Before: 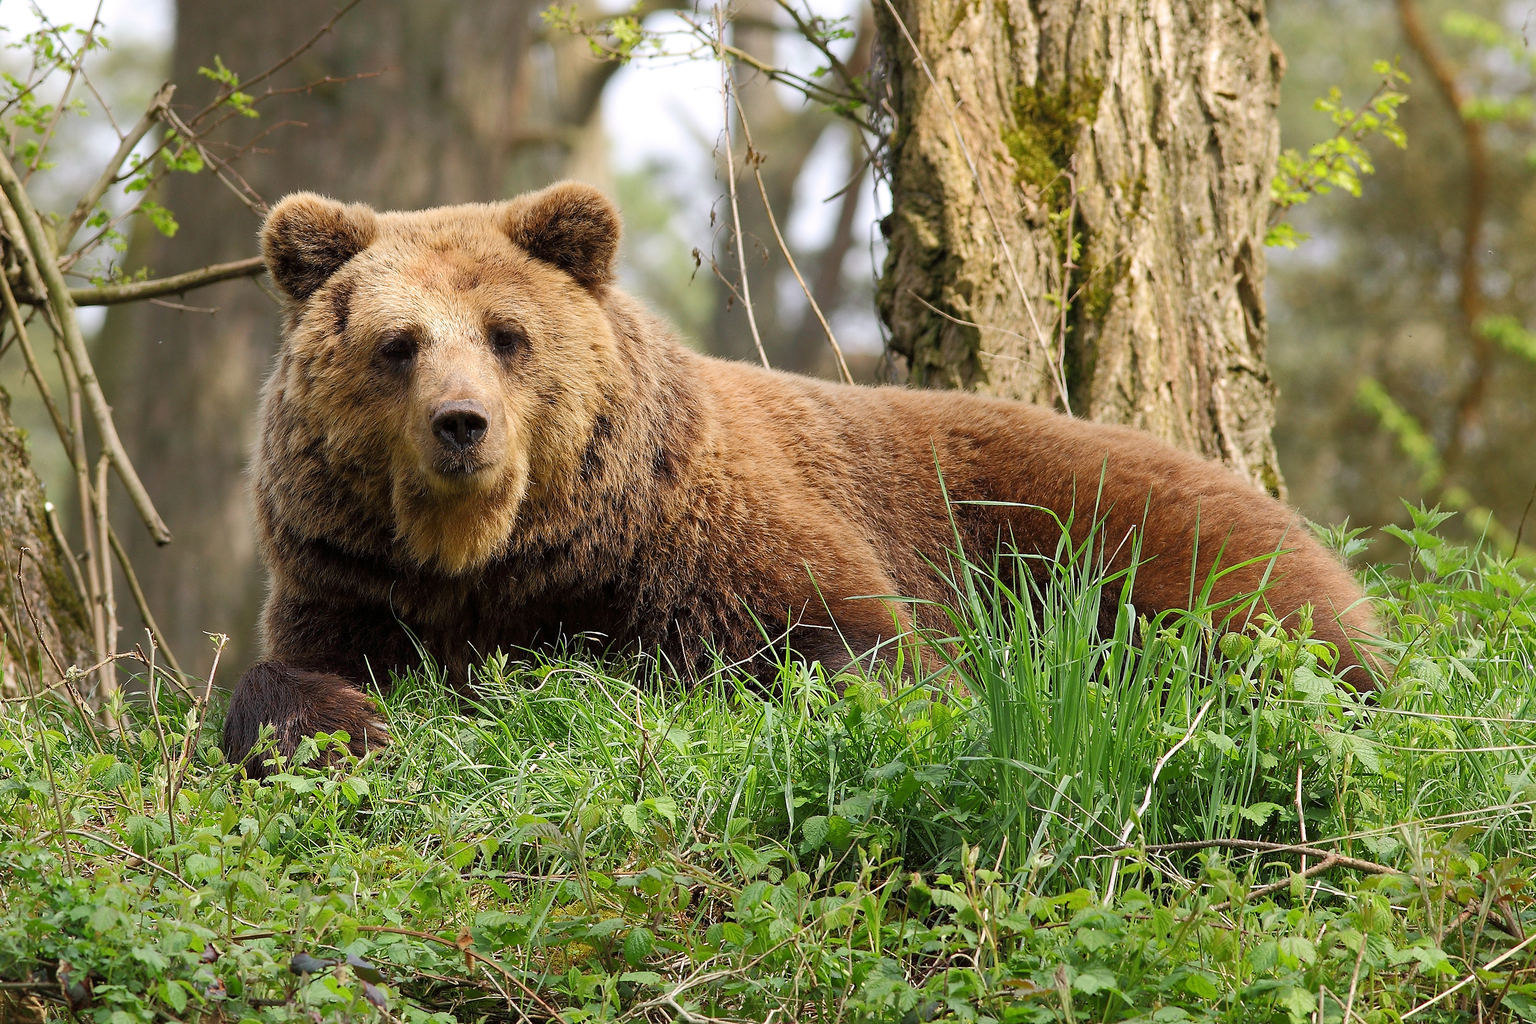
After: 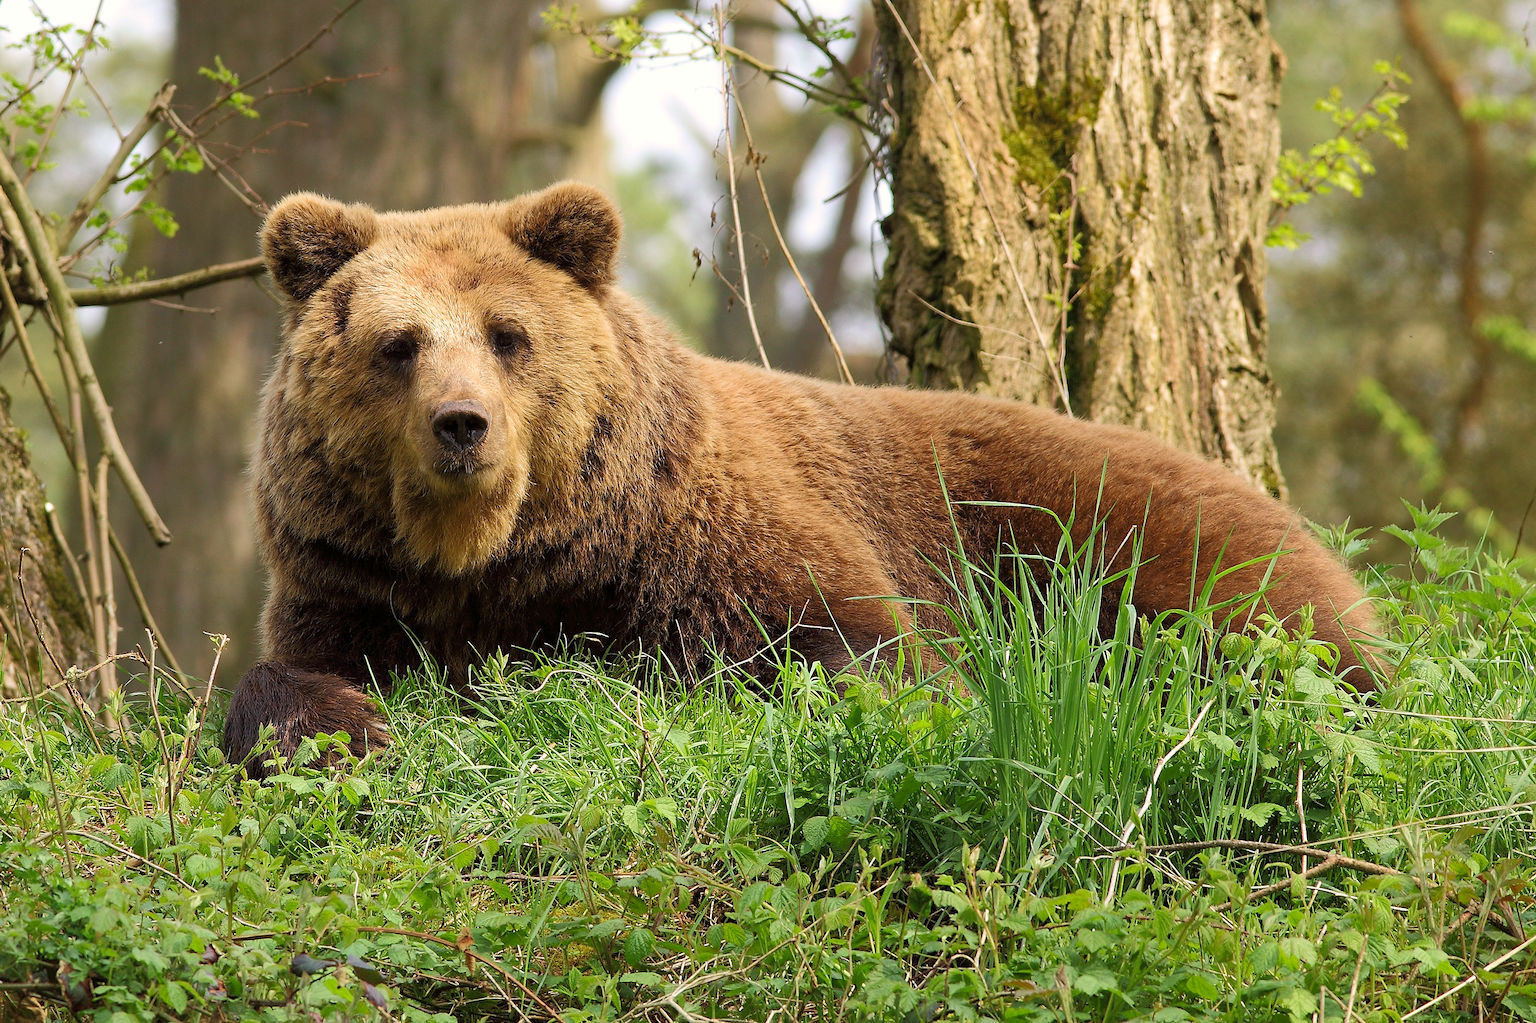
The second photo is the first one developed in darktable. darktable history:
color correction: highlights b* 3
velvia: on, module defaults
